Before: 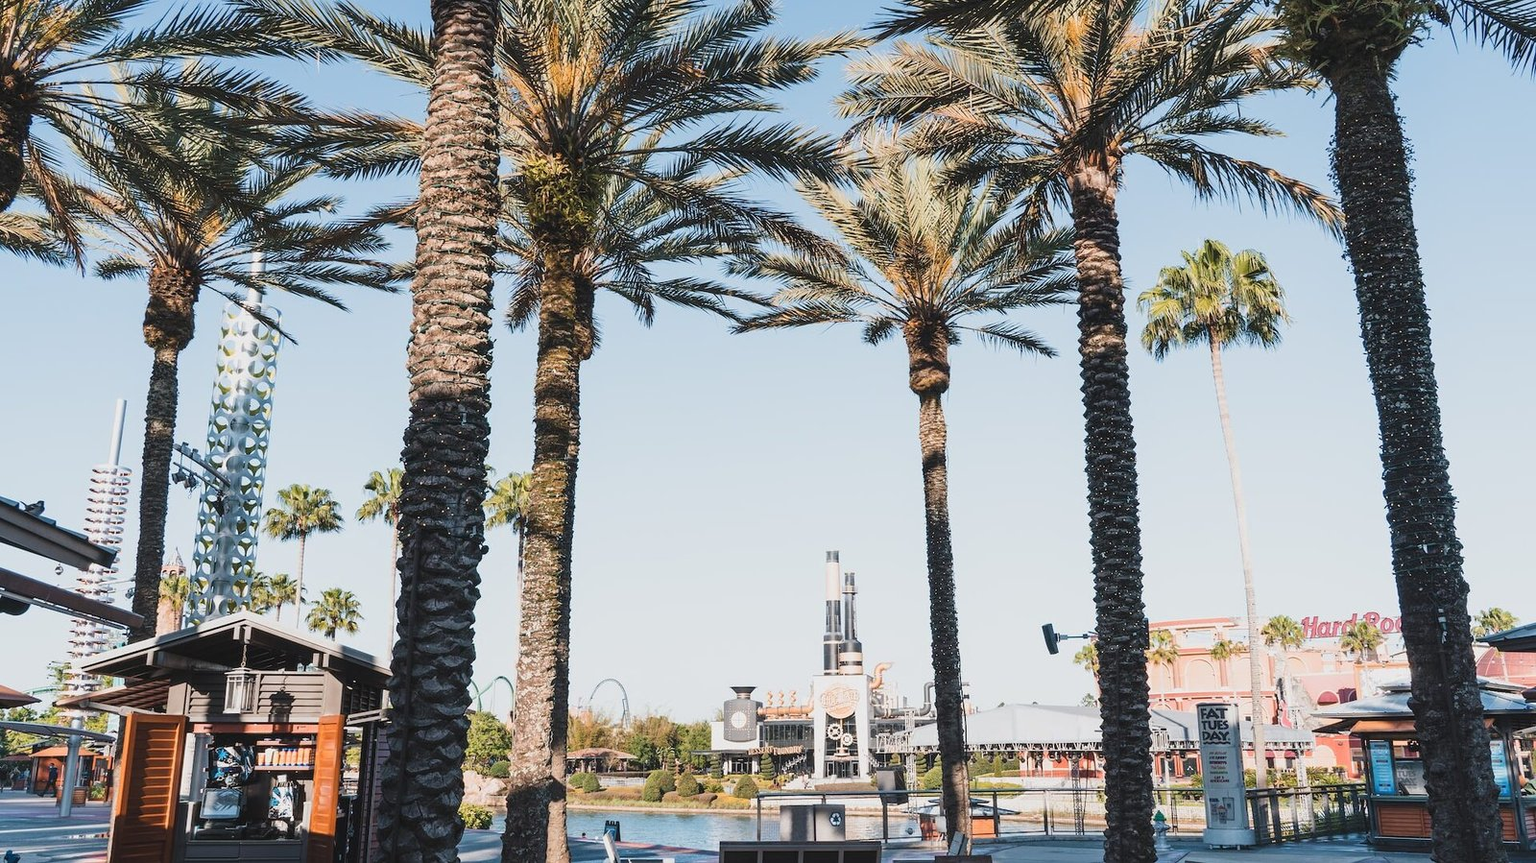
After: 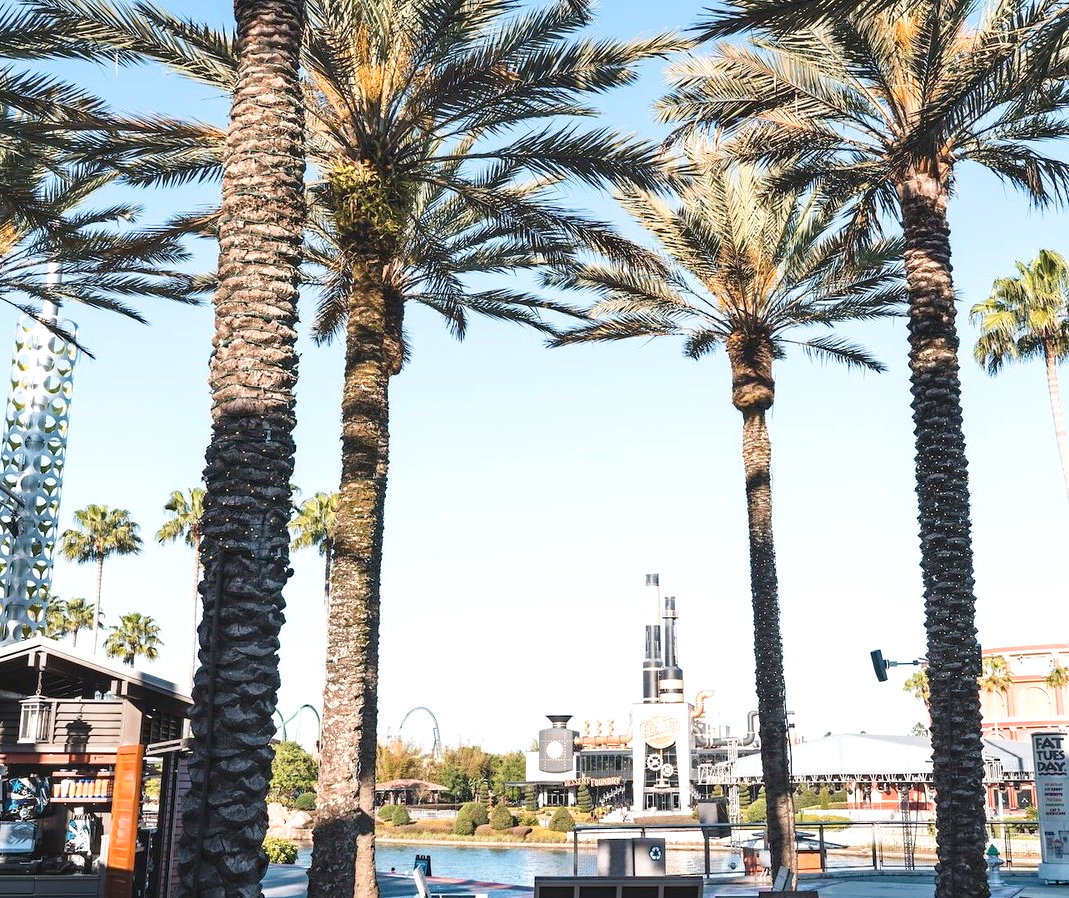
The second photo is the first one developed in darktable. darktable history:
haze removal: compatibility mode true, adaptive false
crop and rotate: left 13.515%, right 19.672%
exposure: black level correction 0.001, exposure 0.499 EV, compensate highlight preservation false
